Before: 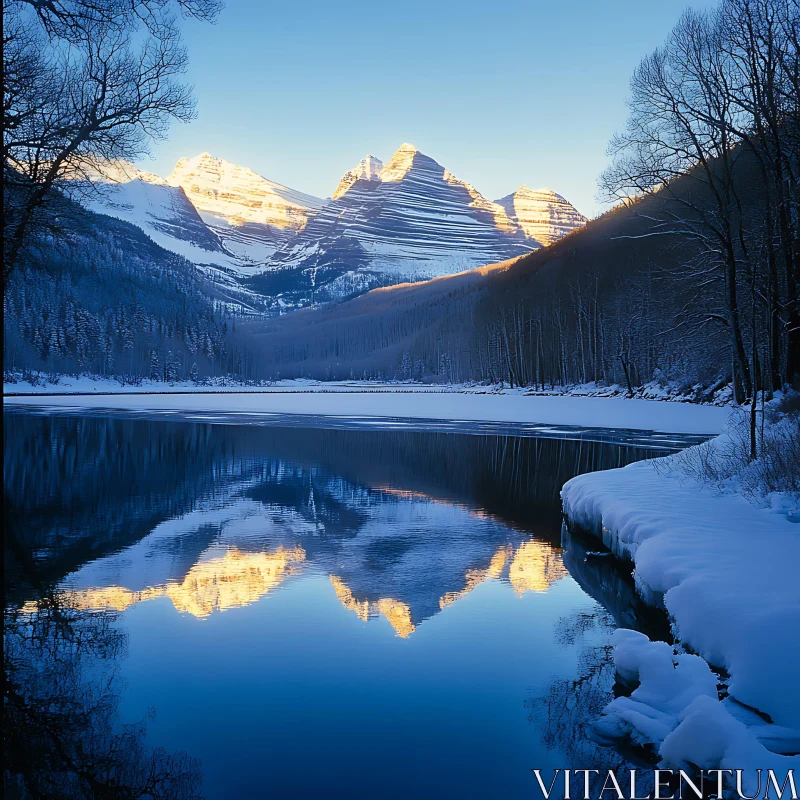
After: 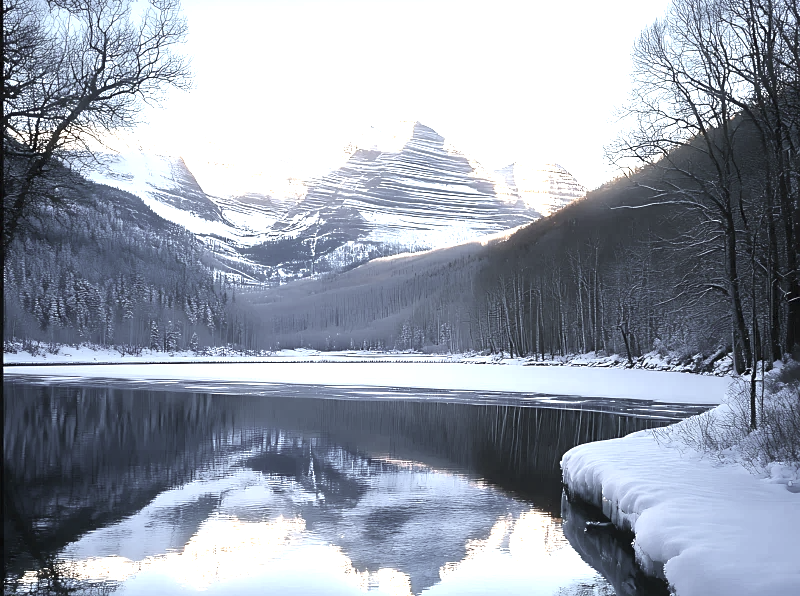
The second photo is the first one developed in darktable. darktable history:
color correction: highlights b* -0.016, saturation 0.313
exposure: black level correction 0, exposure 1.578 EV, compensate highlight preservation false
crop: top 3.871%, bottom 21.579%
